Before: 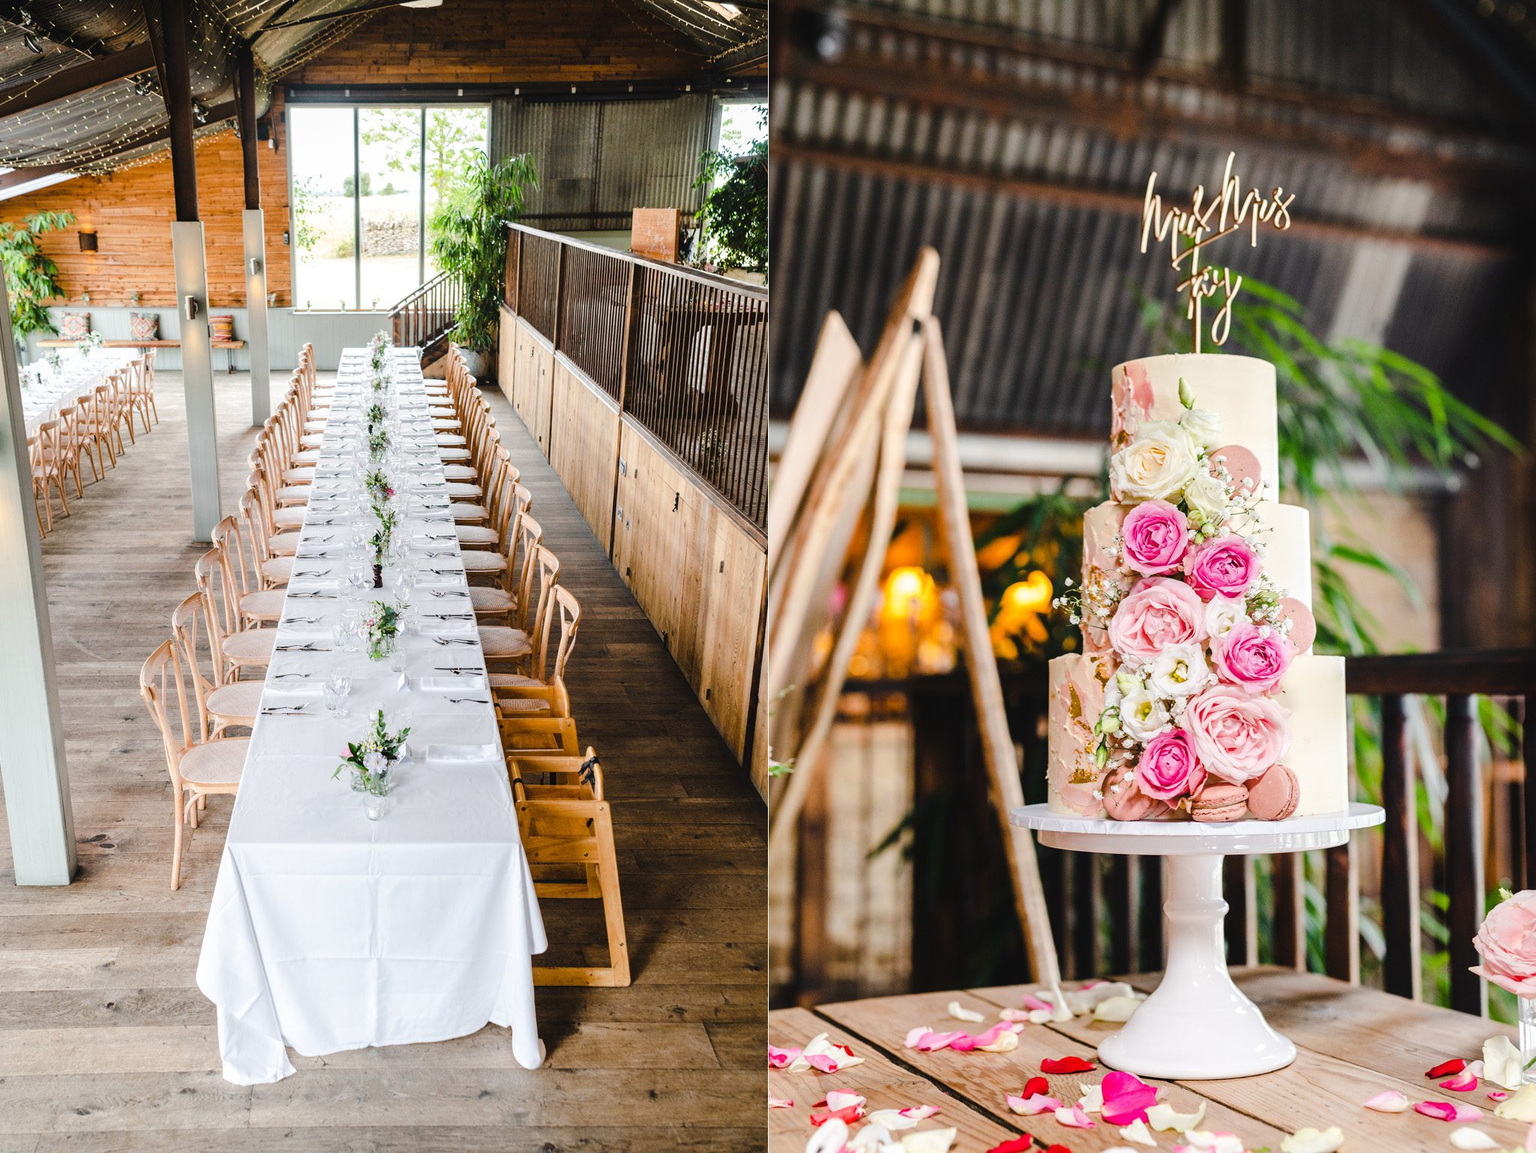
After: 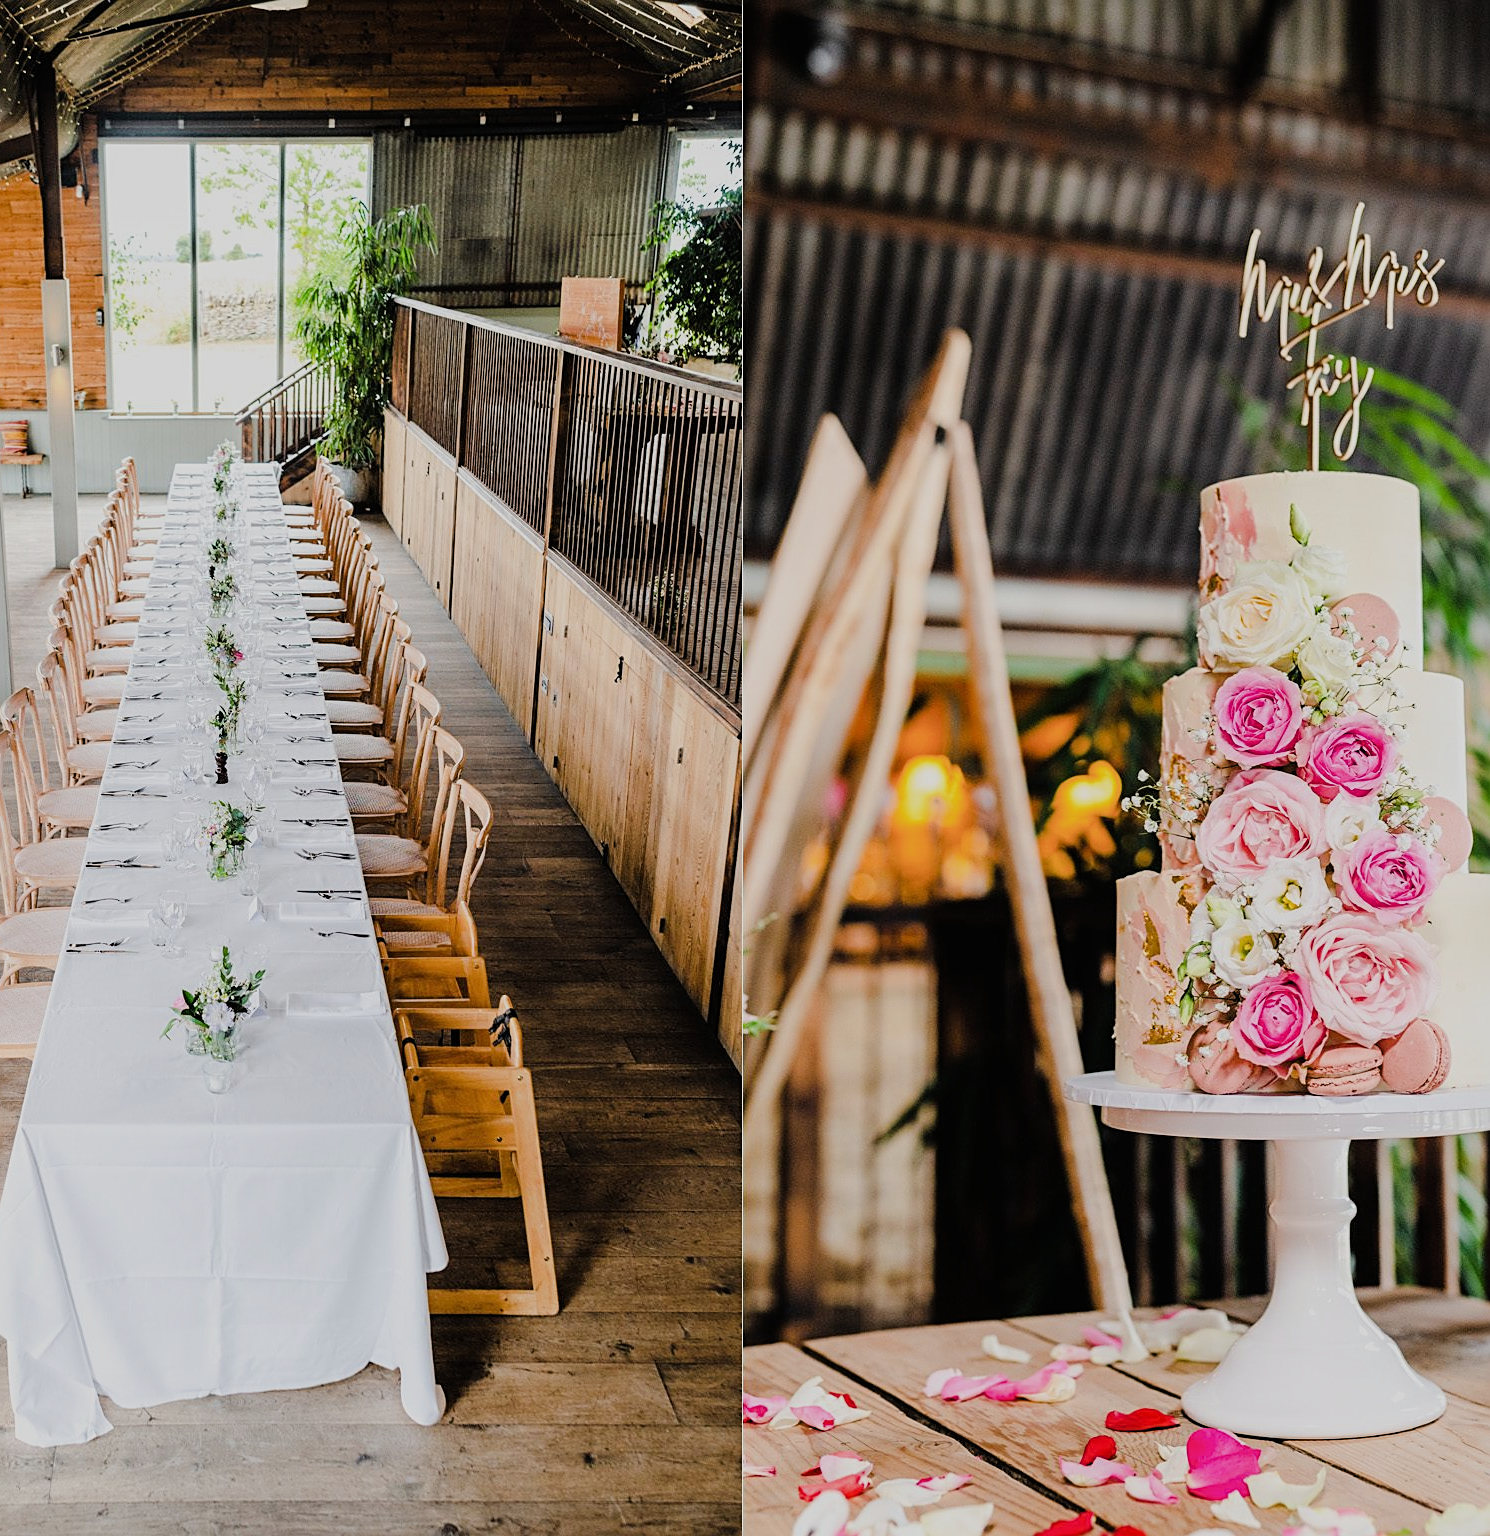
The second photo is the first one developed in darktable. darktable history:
crop: left 13.782%, right 13.445%
filmic rgb: black relative exposure -7.65 EV, white relative exposure 4.56 EV, hardness 3.61
sharpen: on, module defaults
color correction: highlights a* -0.096, highlights b* 0.097
